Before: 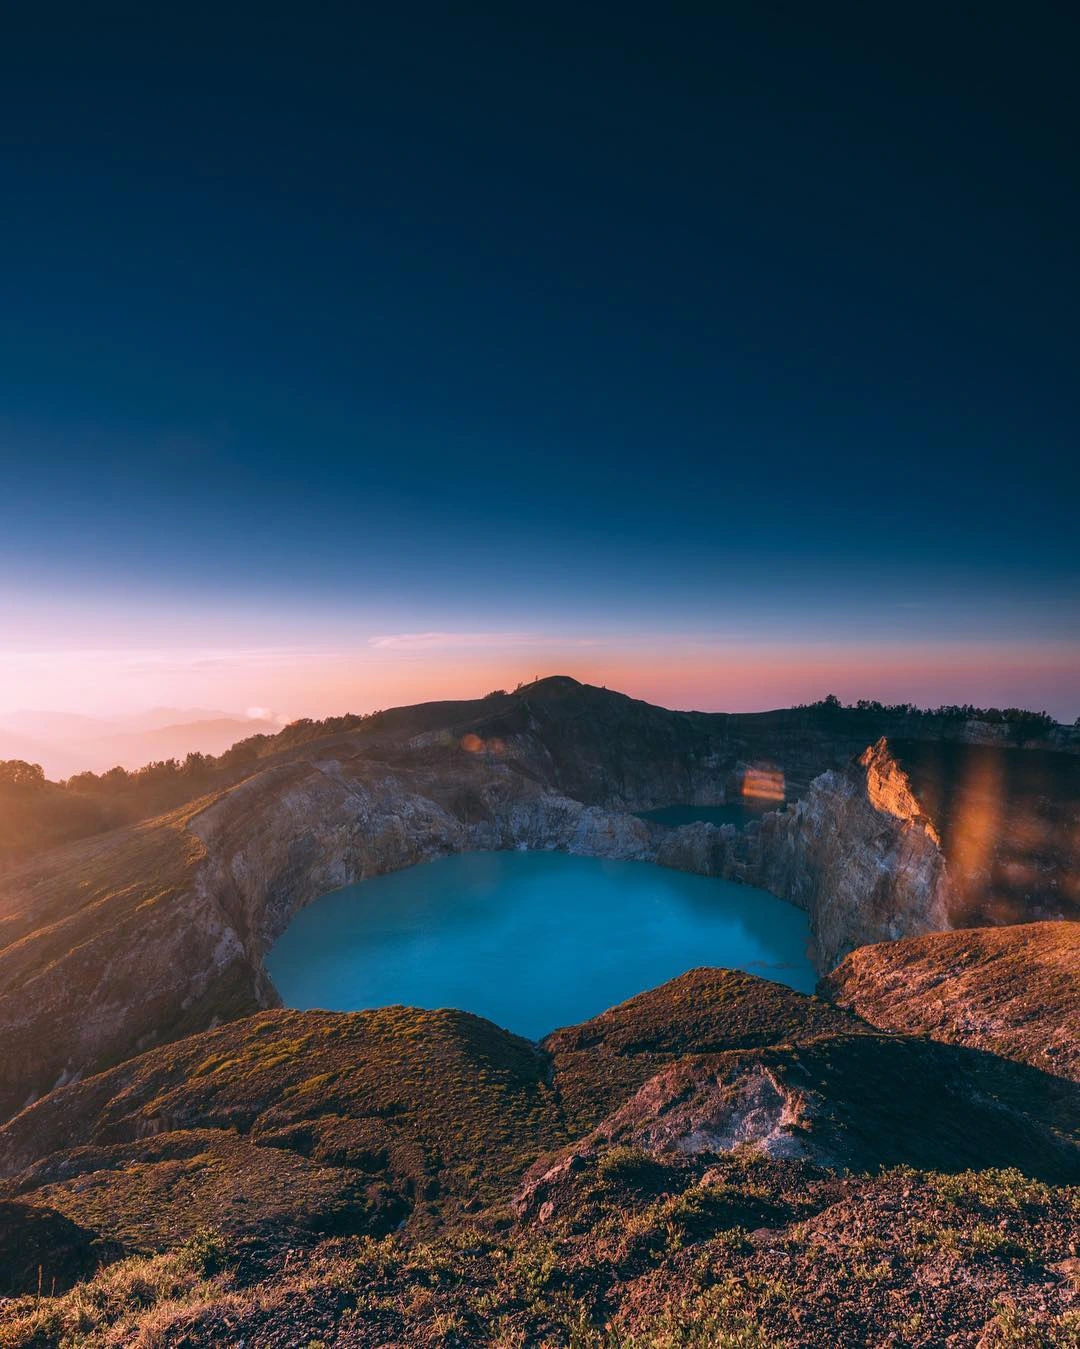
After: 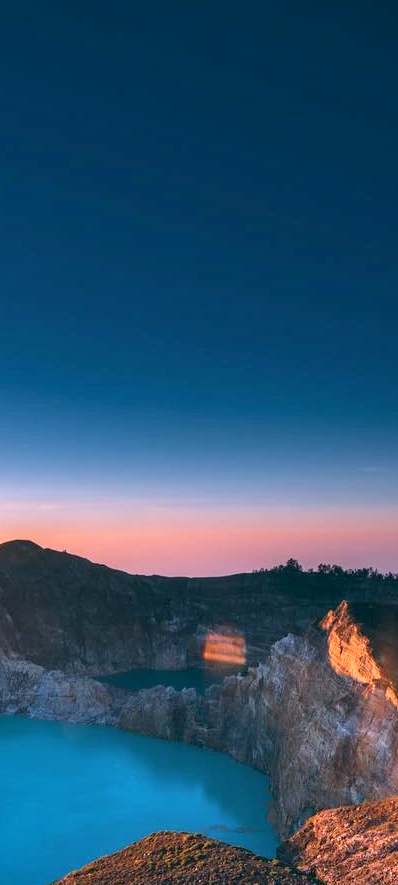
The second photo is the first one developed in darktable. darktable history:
shadows and highlights: radius 108.52, shadows 40.68, highlights -72.88, low approximation 0.01, soften with gaussian
crop and rotate: left 49.936%, top 10.094%, right 13.136%, bottom 24.256%
exposure: black level correction 0.001, exposure 0.5 EV, compensate exposure bias true, compensate highlight preservation false
